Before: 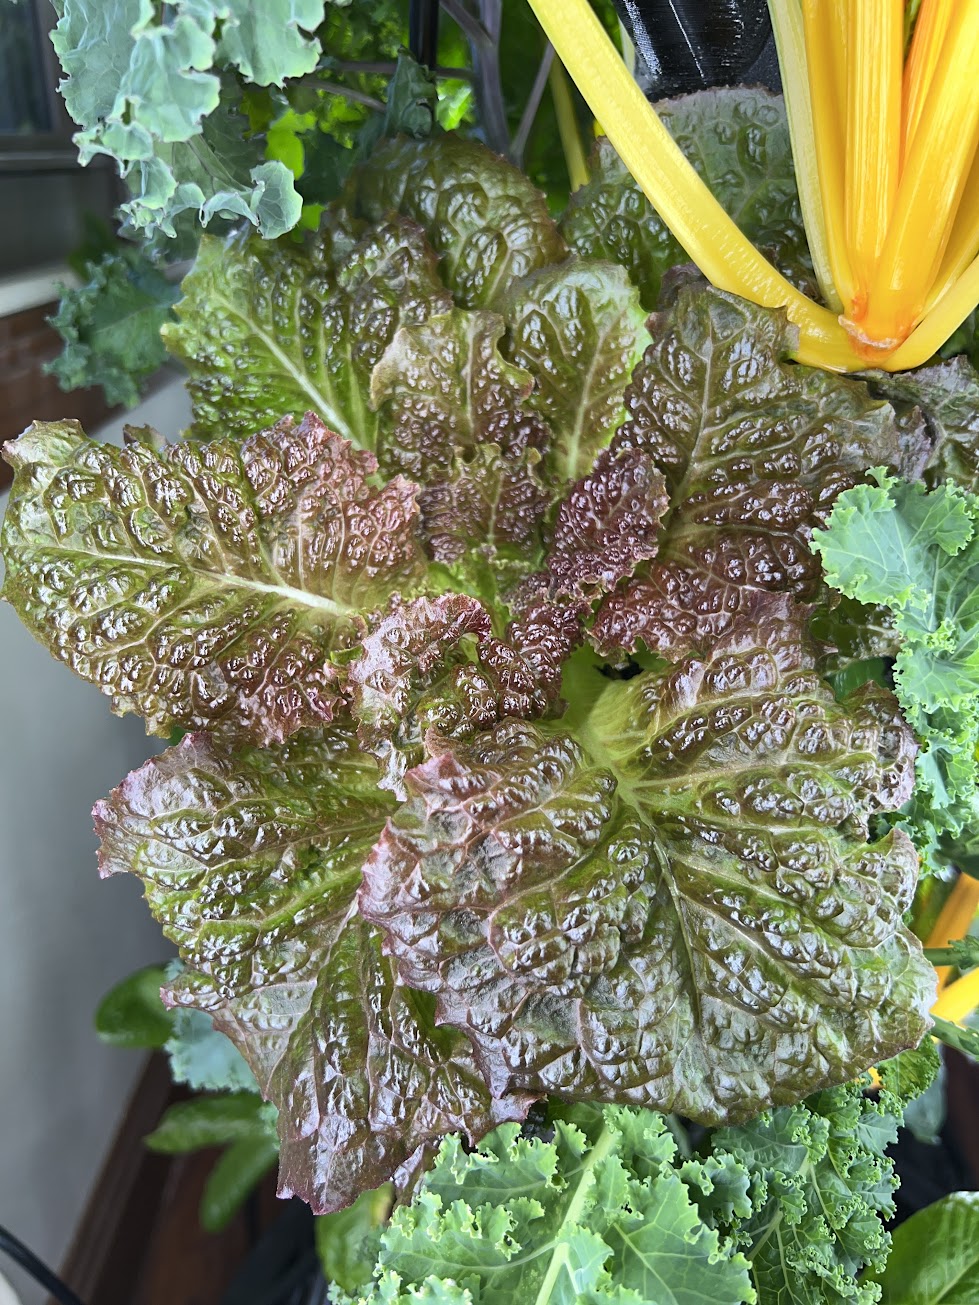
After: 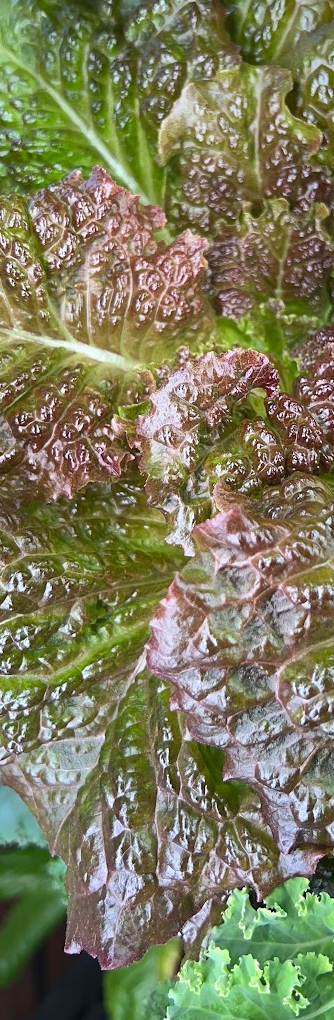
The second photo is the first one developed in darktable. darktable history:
crop and rotate: left 21.666%, top 18.815%, right 44.204%, bottom 2.995%
levels: mode automatic, levels [0.016, 0.484, 0.953]
